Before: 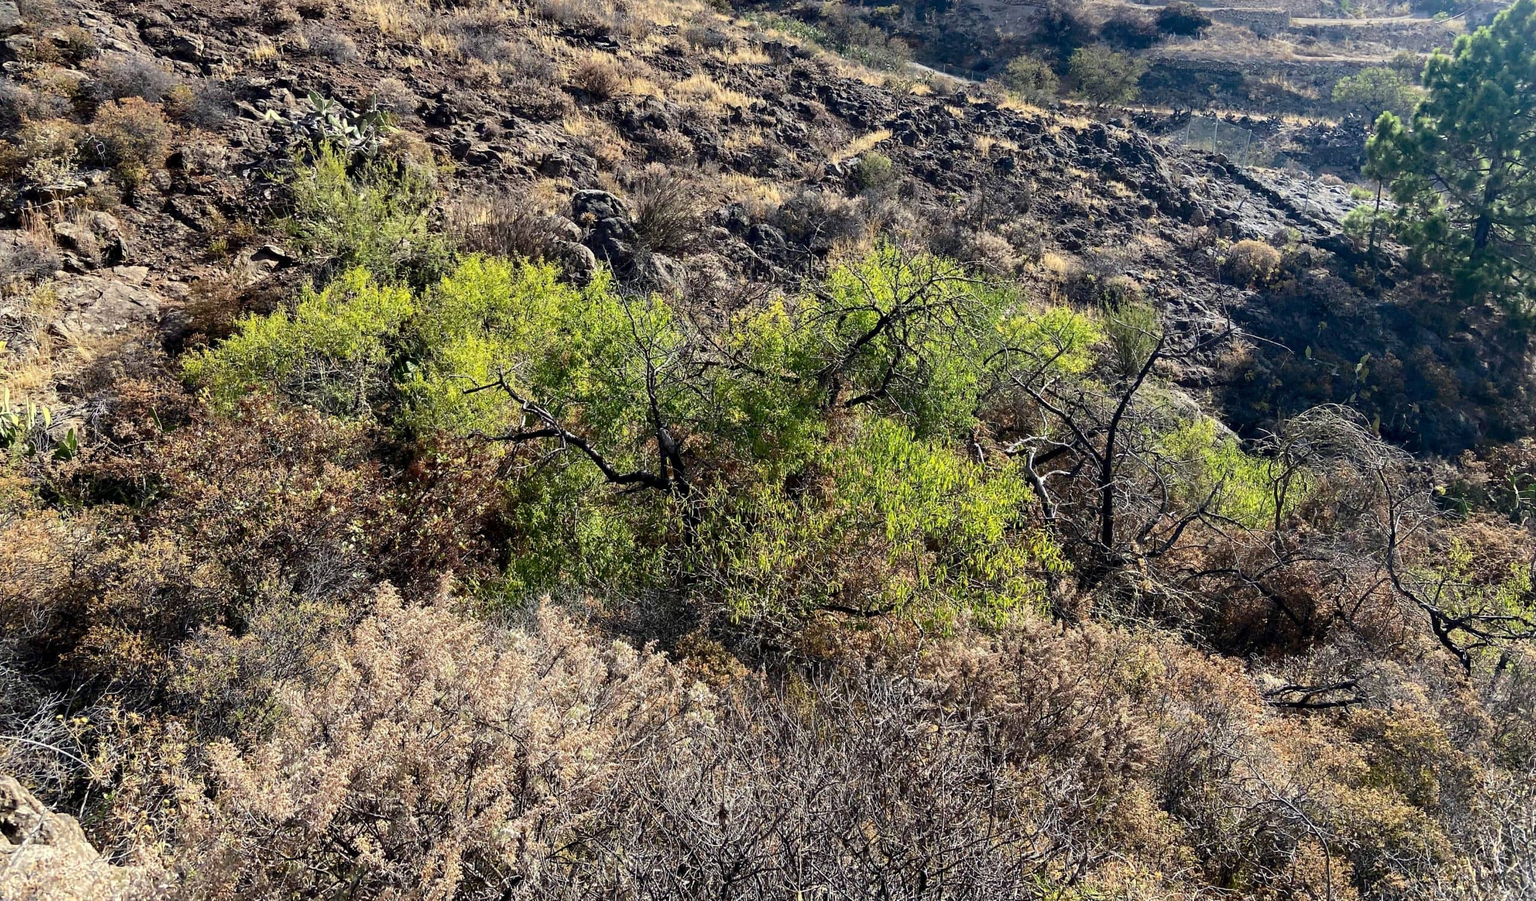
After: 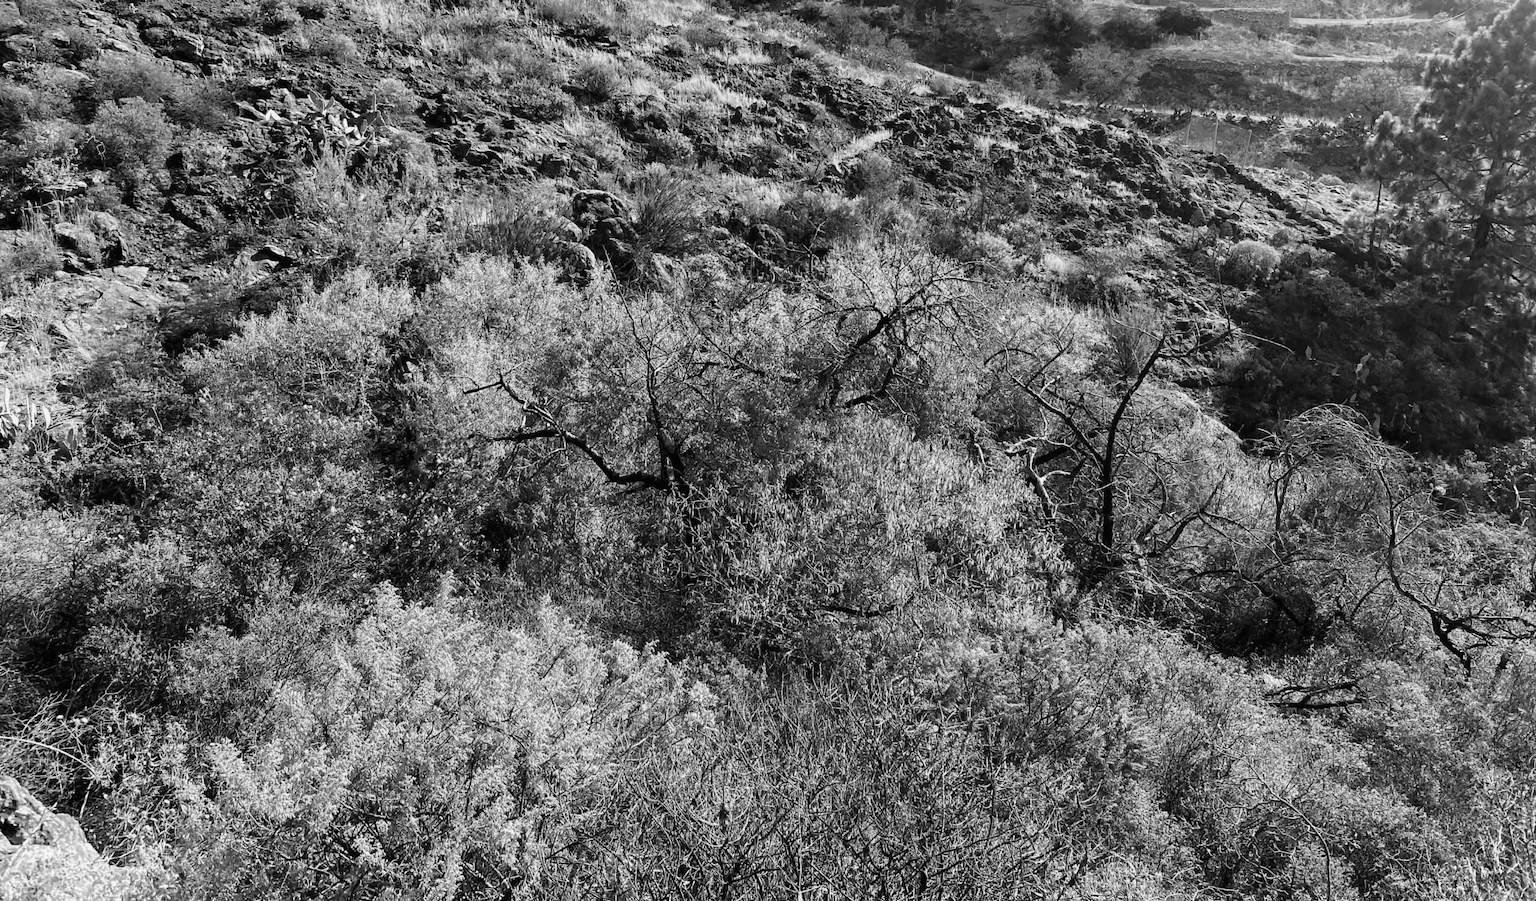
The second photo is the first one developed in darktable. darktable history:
contrast brightness saturation: saturation -0.994
contrast equalizer: y [[0.5, 0.502, 0.506, 0.511, 0.52, 0.537], [0.5 ×6], [0.505, 0.509, 0.518, 0.534, 0.553, 0.561], [0 ×6], [0 ×6]], mix -0.997
color zones: curves: ch1 [(0, 0.708) (0.088, 0.648) (0.245, 0.187) (0.429, 0.326) (0.571, 0.498) (0.714, 0.5) (0.857, 0.5) (1, 0.708)]
